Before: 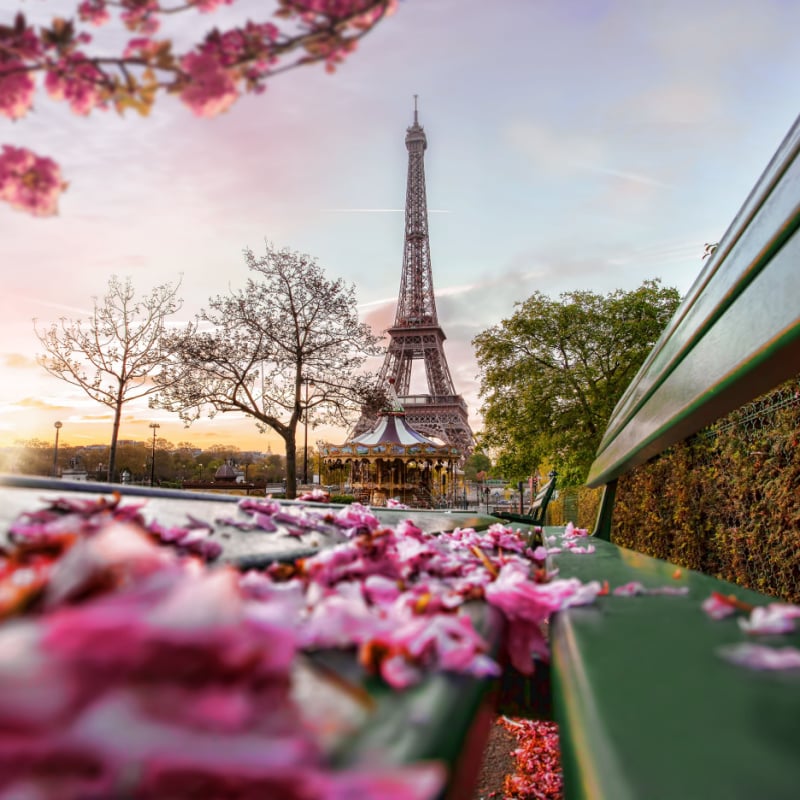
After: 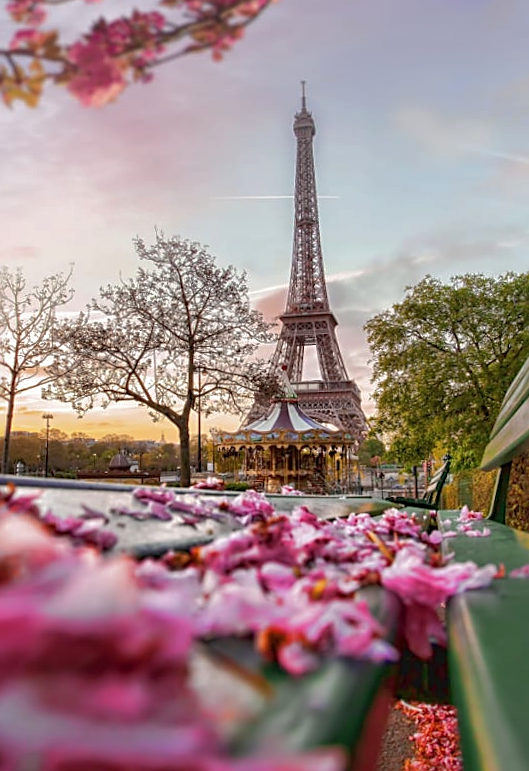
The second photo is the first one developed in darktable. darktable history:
sharpen: on, module defaults
rotate and perspective: rotation -1°, crop left 0.011, crop right 0.989, crop top 0.025, crop bottom 0.975
shadows and highlights: on, module defaults
crop and rotate: left 13.342%, right 19.991%
